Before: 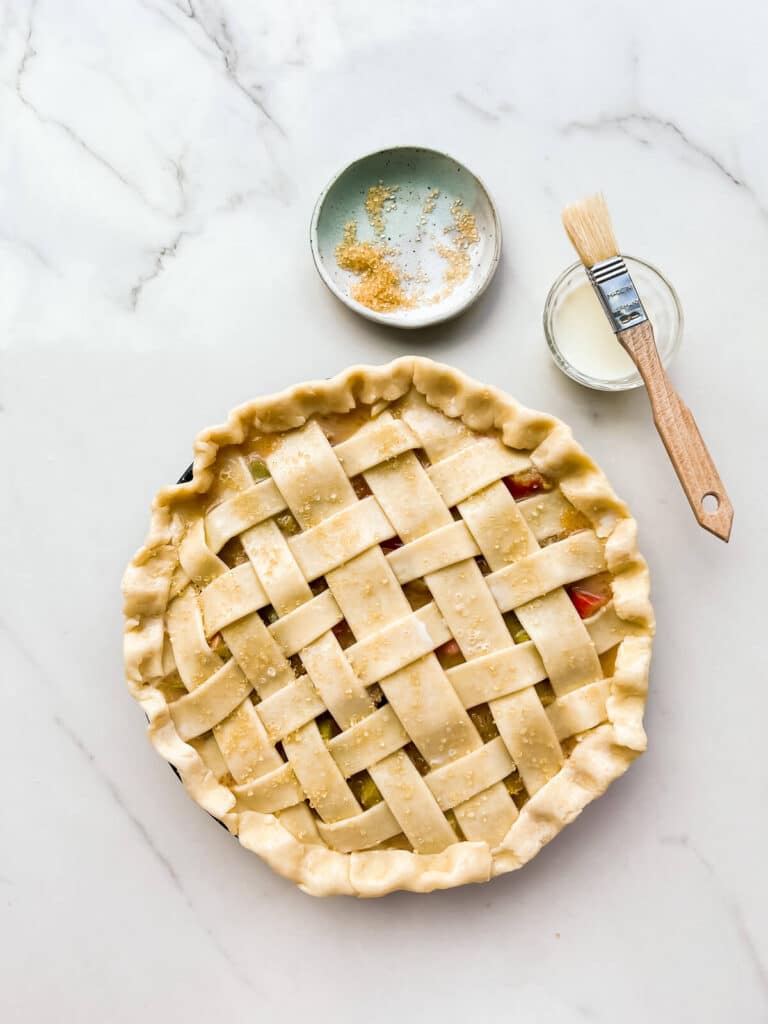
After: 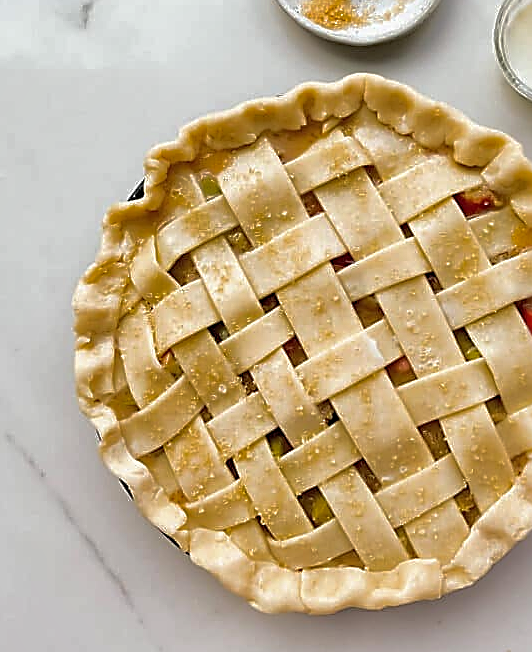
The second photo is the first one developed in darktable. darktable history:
crop: left 6.488%, top 27.668%, right 24.183%, bottom 8.656%
shadows and highlights: shadows 40, highlights -60
sharpen: radius 1.685, amount 1.294
